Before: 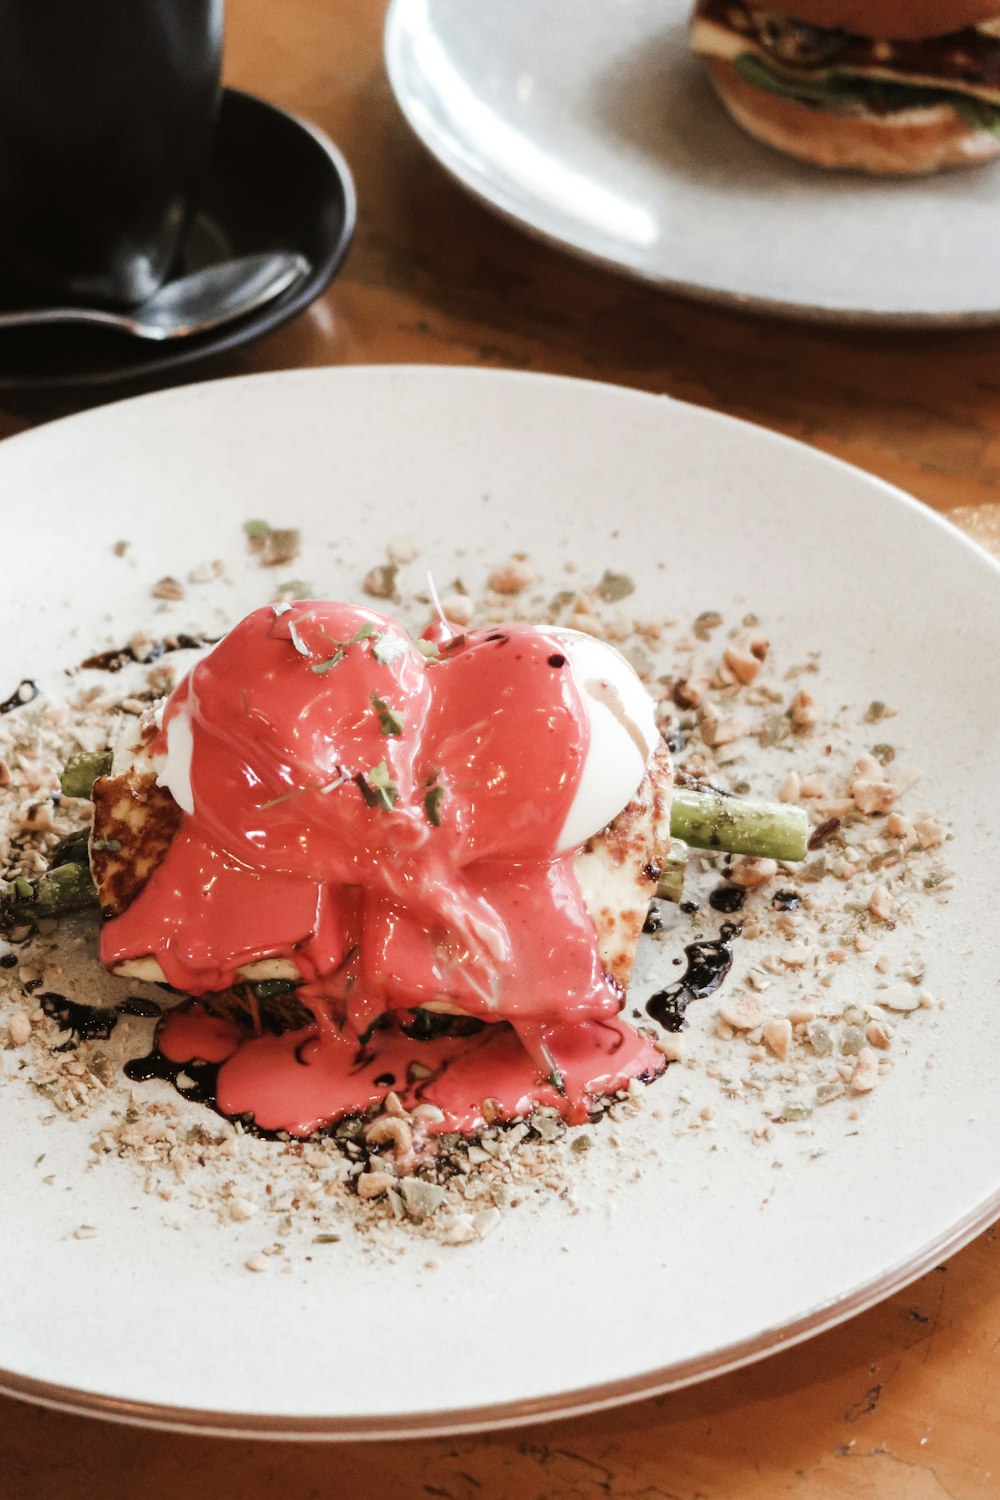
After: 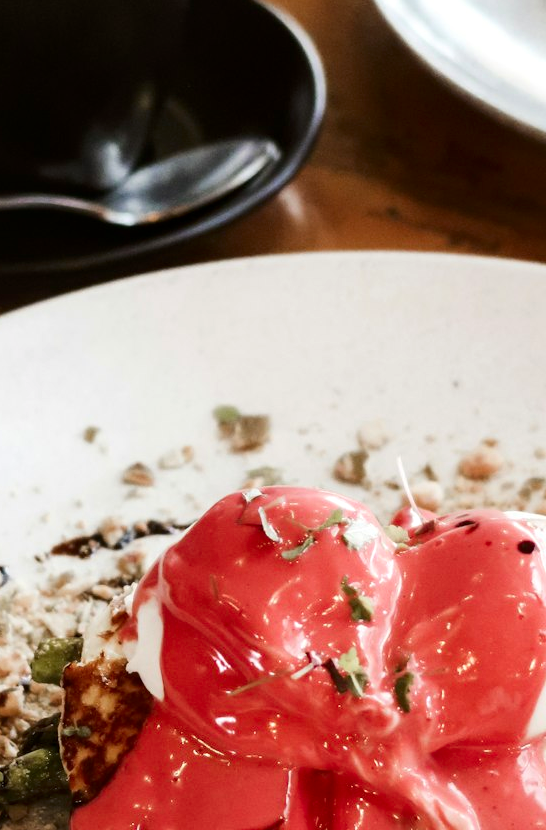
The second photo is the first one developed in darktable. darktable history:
crop and rotate: left 3.036%, top 7.665%, right 42.329%, bottom 36.949%
contrast brightness saturation: contrast 0.125, brightness -0.053, saturation 0.16
local contrast: mode bilateral grid, contrast 20, coarseness 49, detail 120%, midtone range 0.2
